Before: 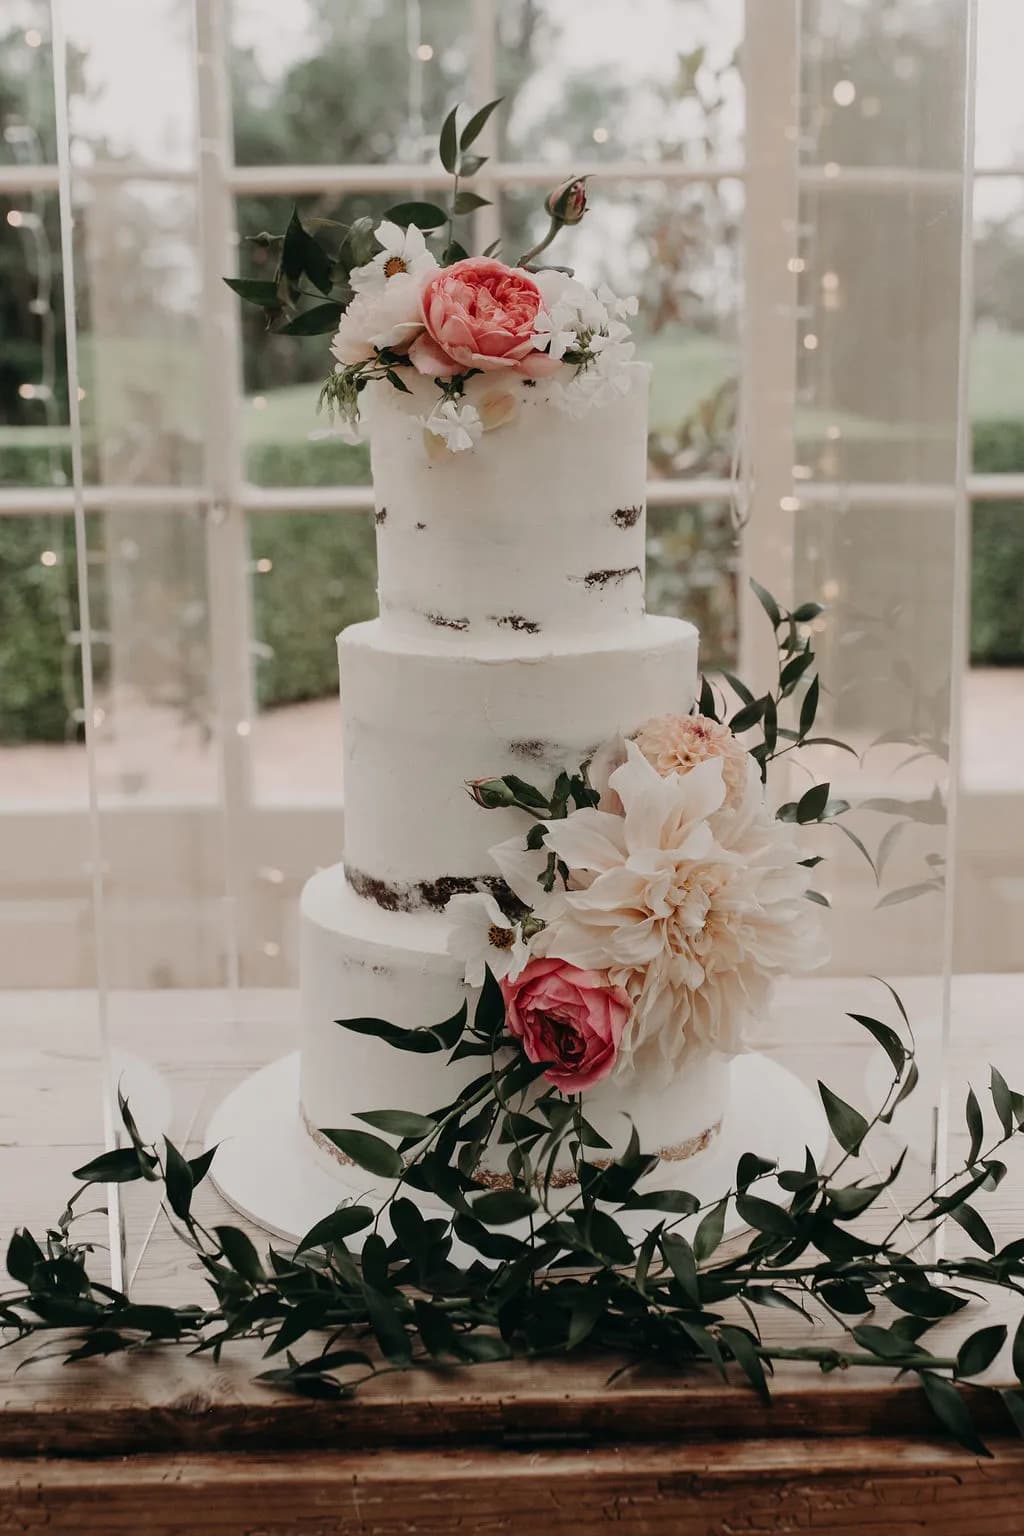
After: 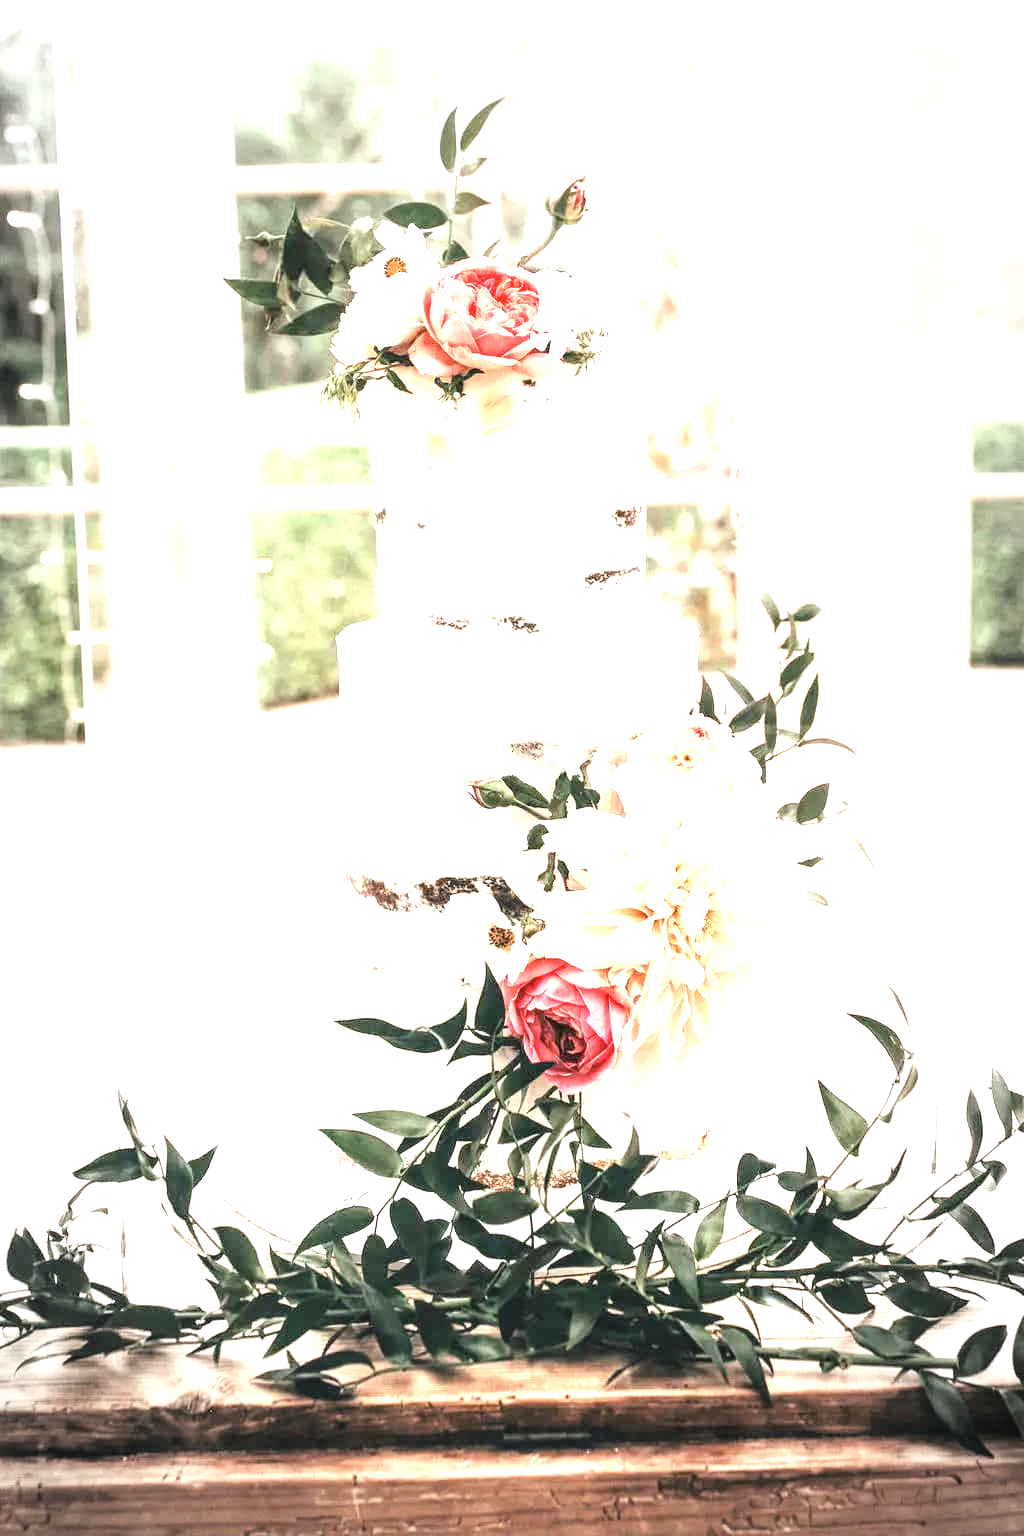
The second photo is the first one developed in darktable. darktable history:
exposure: black level correction 0.001, exposure 1.804 EV, compensate highlight preservation false
tone equalizer: -8 EV -0.777 EV, -7 EV -0.719 EV, -6 EV -0.633 EV, -5 EV -0.403 EV, -3 EV 0.369 EV, -2 EV 0.6 EV, -1 EV 0.695 EV, +0 EV 0.75 EV
color correction: highlights b* 0.002, saturation 0.821
vignetting: automatic ratio true
contrast brightness saturation: contrast 0.073, brightness 0.082, saturation 0.184
local contrast: on, module defaults
